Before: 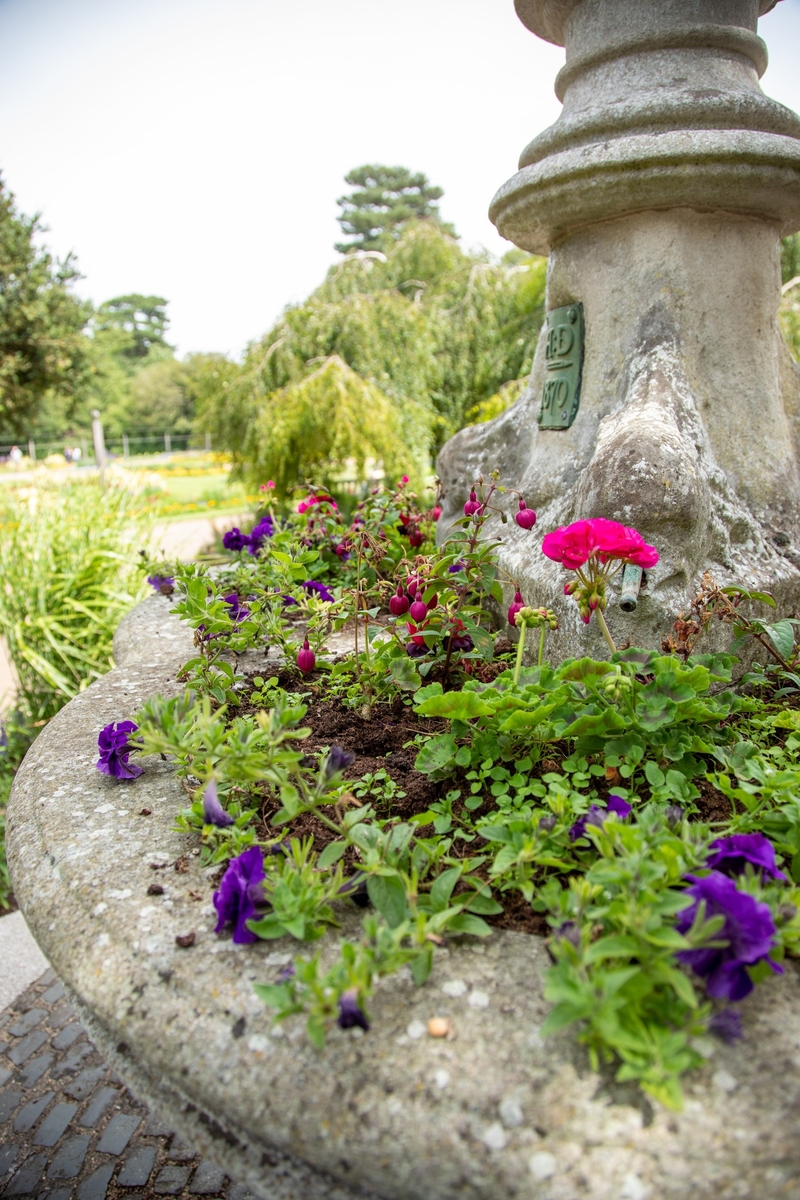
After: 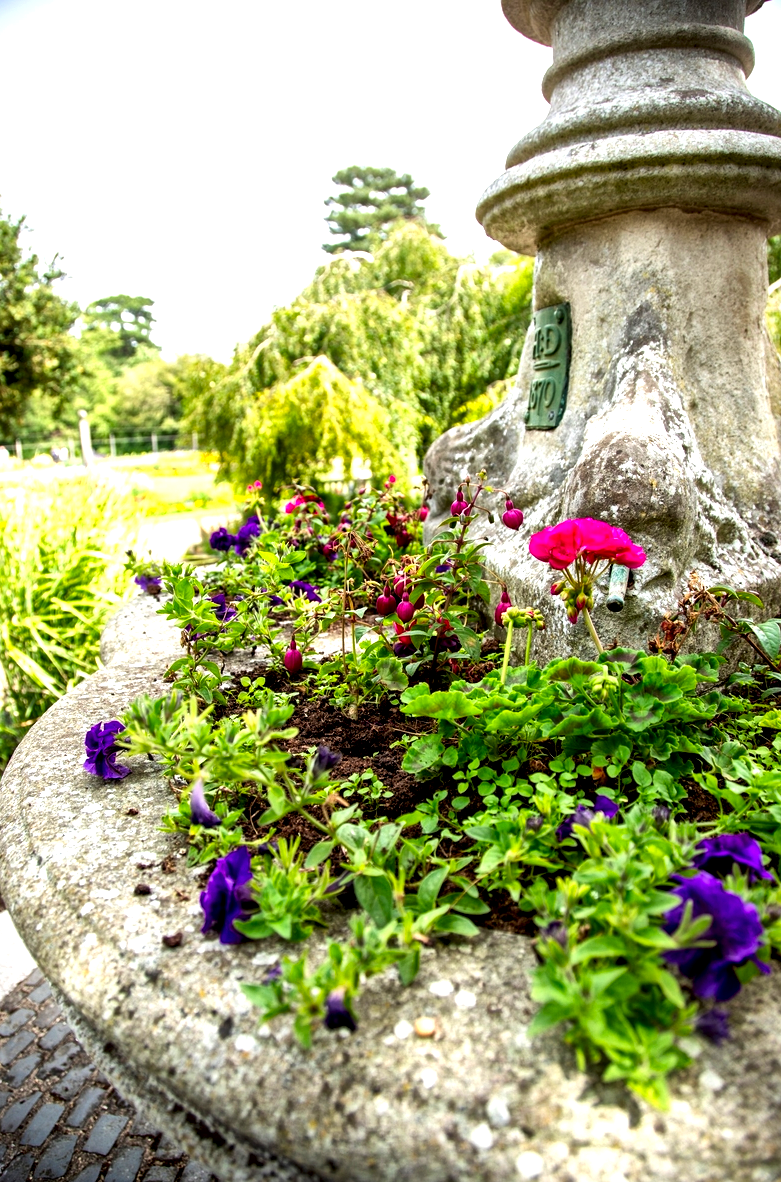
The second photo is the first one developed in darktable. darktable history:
tone curve: curves: ch0 [(0, 0) (0.153, 0.06) (1, 1)], preserve colors none
local contrast: mode bilateral grid, contrast 21, coarseness 19, detail 163%, midtone range 0.2
exposure: black level correction 0.012, exposure 0.694 EV, compensate highlight preservation false
crop and rotate: left 1.706%, right 0.6%, bottom 1.439%
